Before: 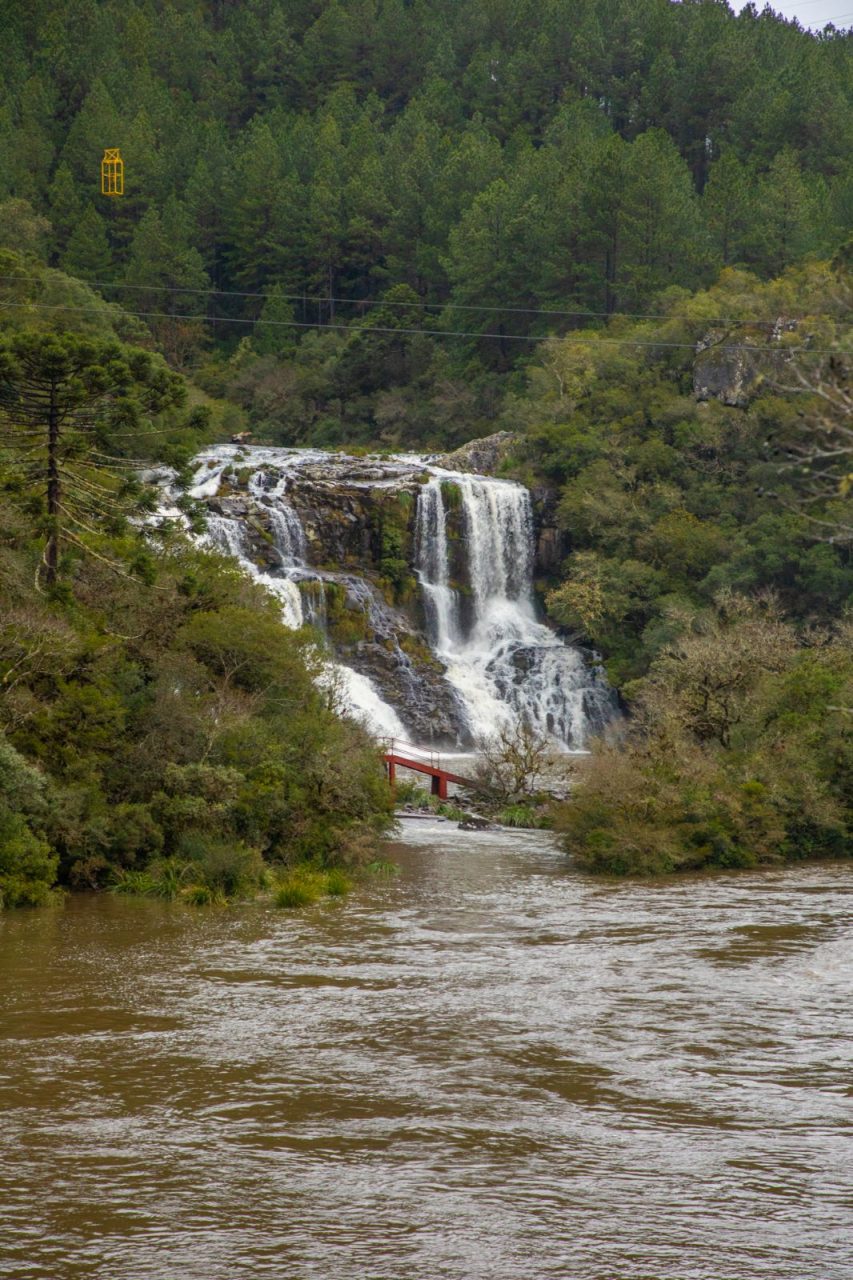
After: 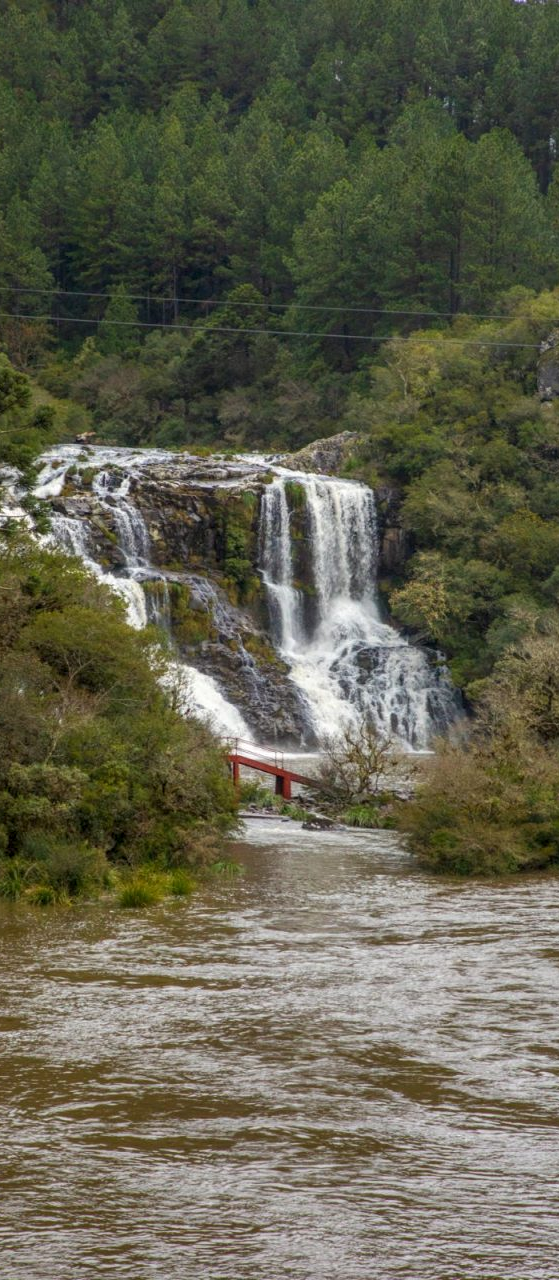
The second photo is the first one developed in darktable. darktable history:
local contrast: highlights 104%, shadows 100%, detail 119%, midtone range 0.2
crop and rotate: left 18.375%, right 16.074%
